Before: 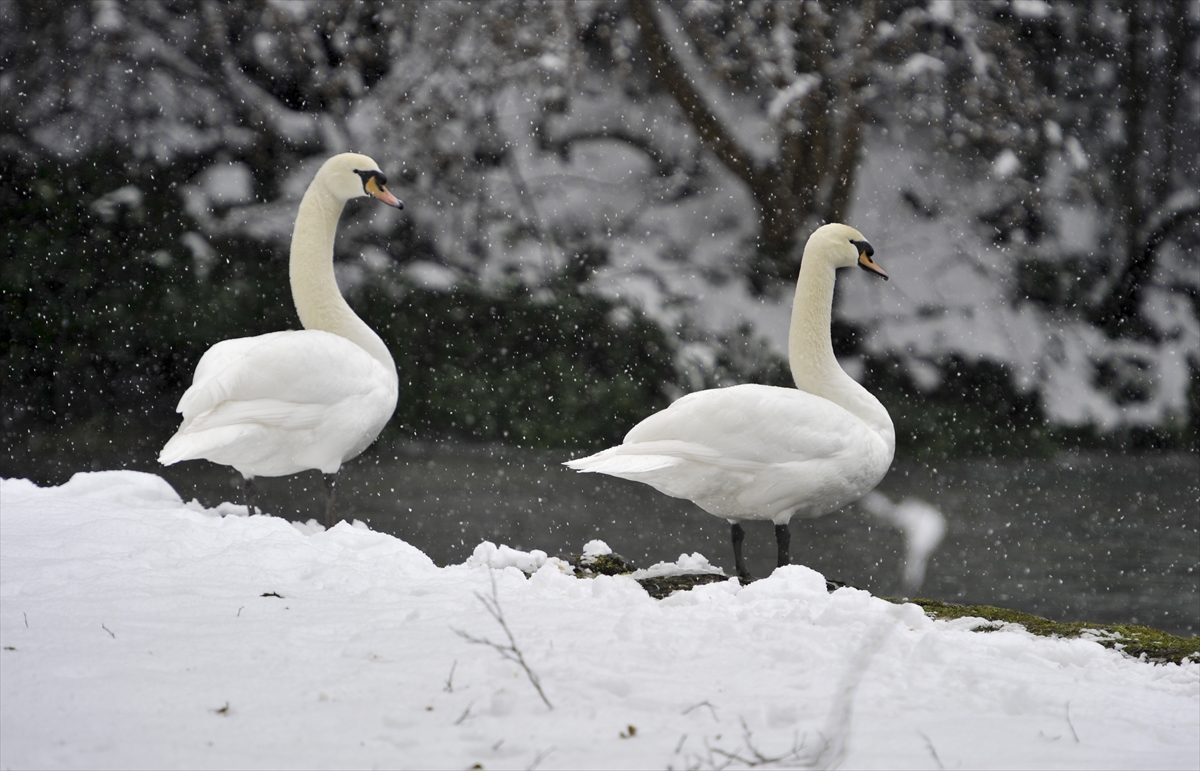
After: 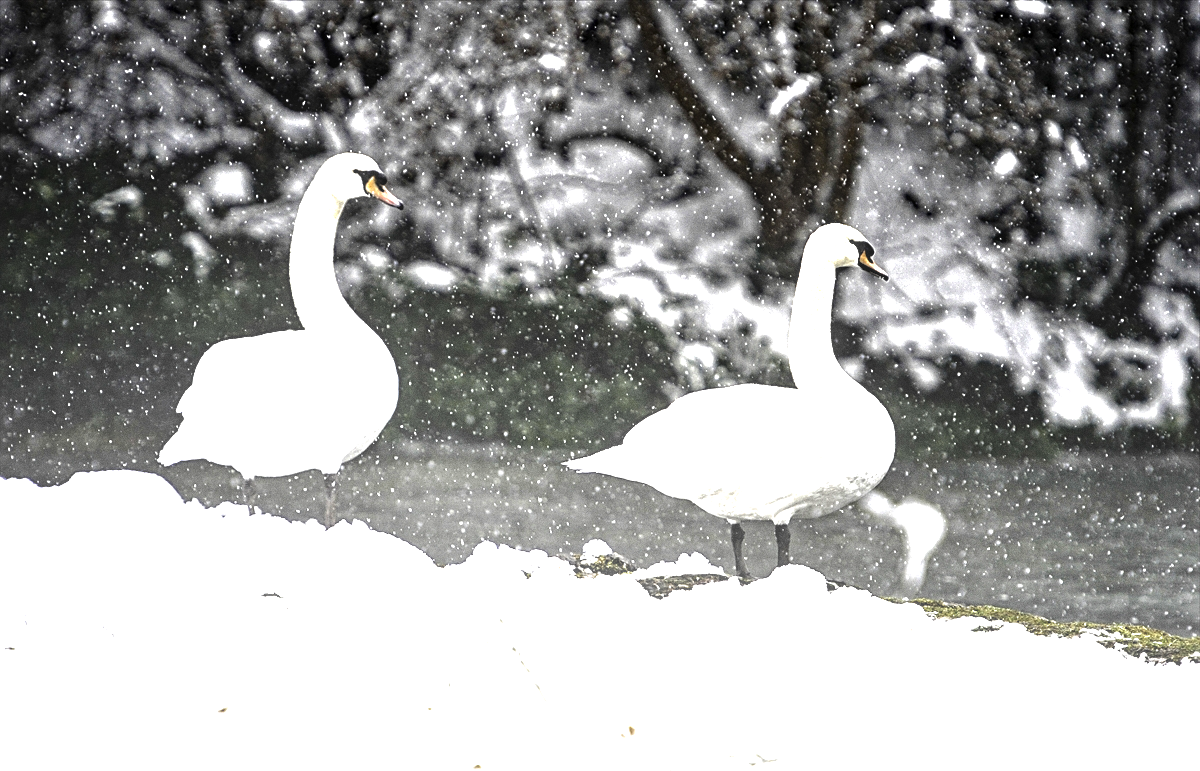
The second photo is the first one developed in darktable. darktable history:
sharpen: on, module defaults
color balance rgb: global vibrance 6.81%, saturation formula JzAzBz (2021)
exposure: black level correction 0, exposure 0.9 EV, compensate highlight preservation false
local contrast: on, module defaults
base curve: curves: ch0 [(0, 0) (0.826, 0.587) (1, 1)]
haze removal: compatibility mode true, adaptive false
grain: coarseness 0.09 ISO
tone equalizer: -8 EV -1.08 EV, -7 EV -1.01 EV, -6 EV -0.867 EV, -5 EV -0.578 EV, -3 EV 0.578 EV, -2 EV 0.867 EV, -1 EV 1.01 EV, +0 EV 1.08 EV, edges refinement/feathering 500, mask exposure compensation -1.57 EV, preserve details no
